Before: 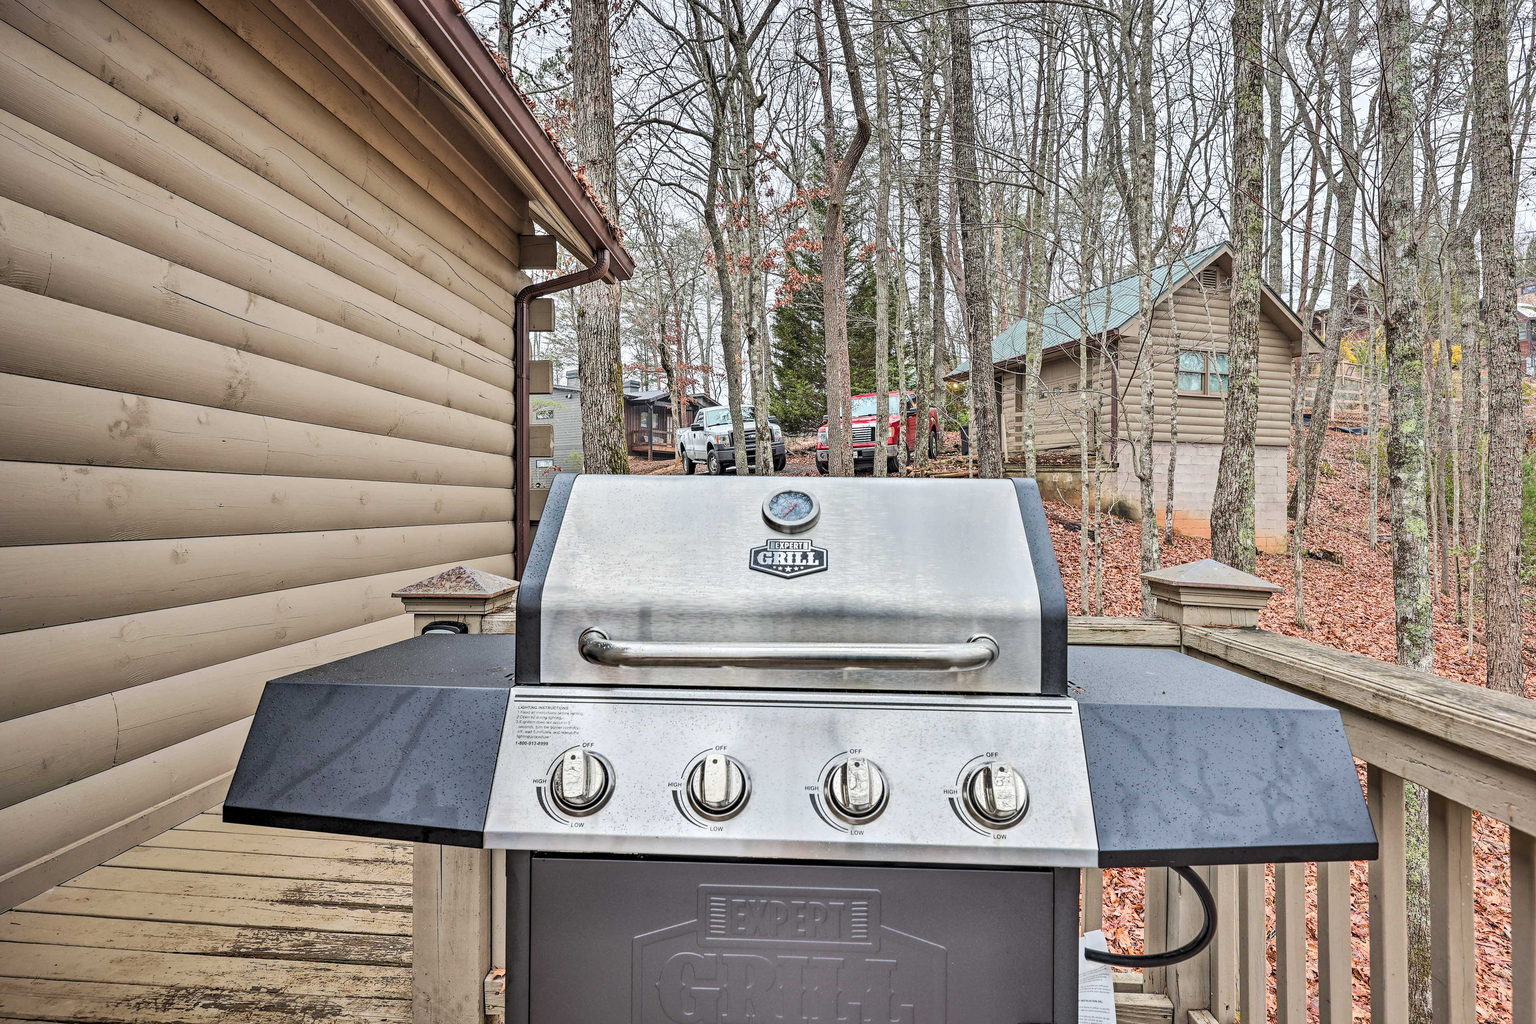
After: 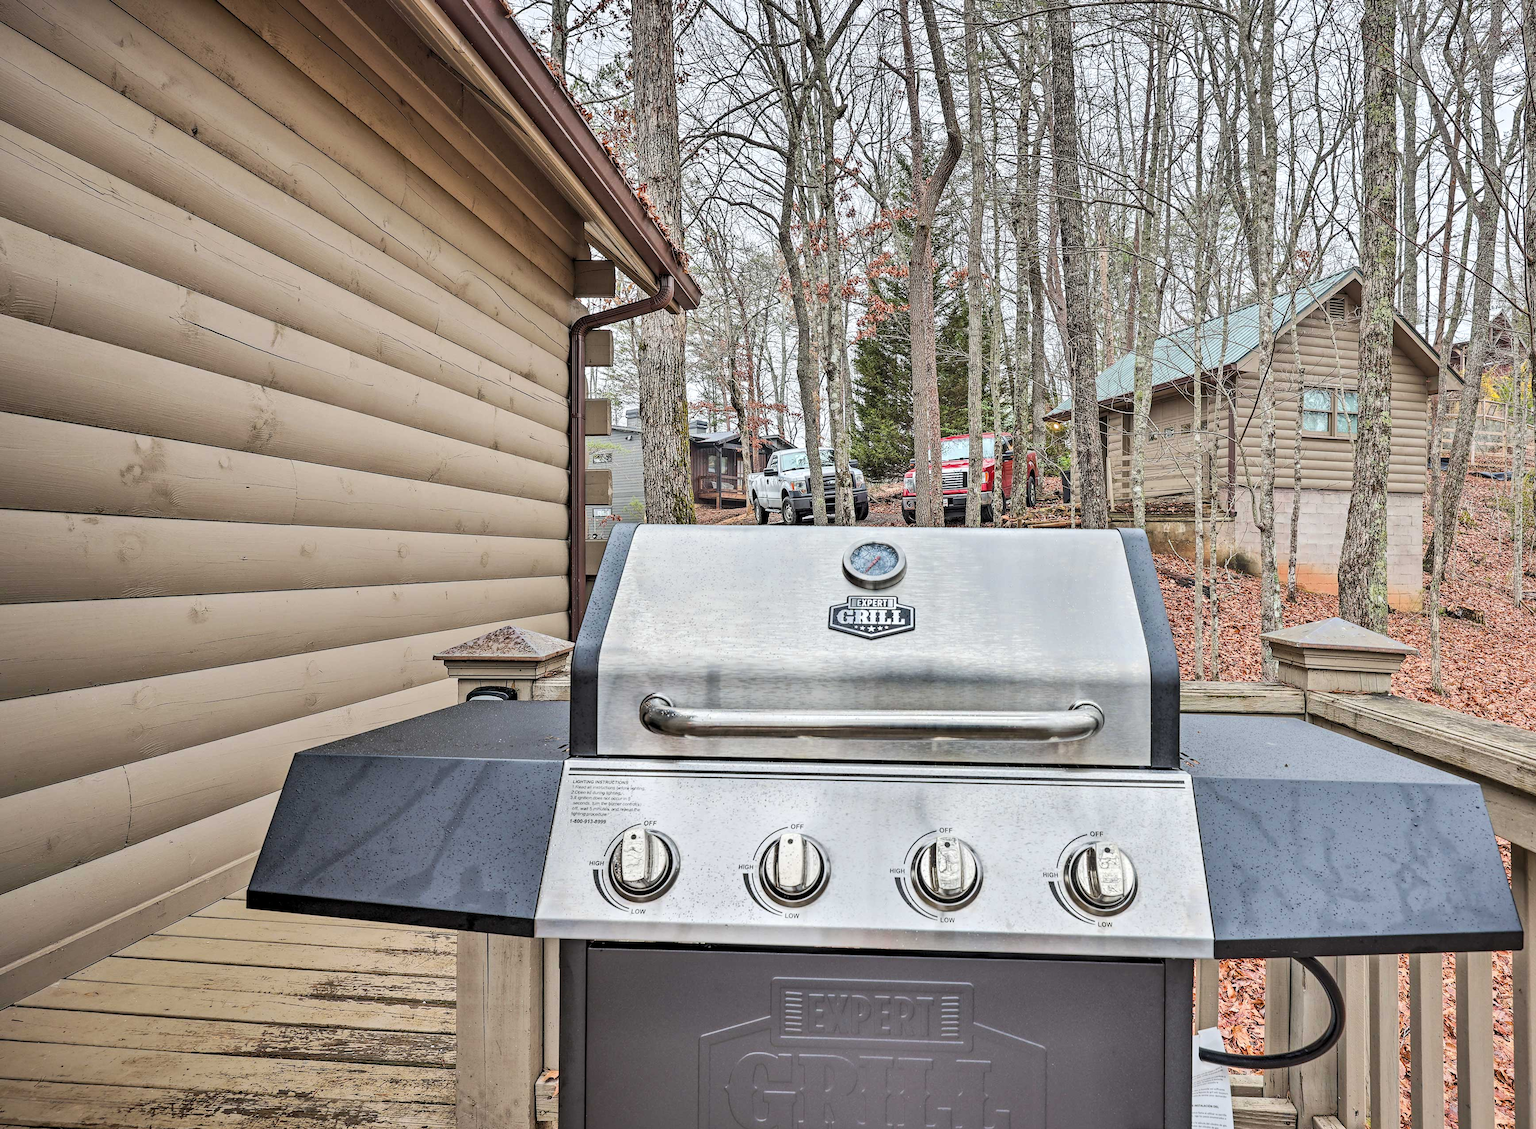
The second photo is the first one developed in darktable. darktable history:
crop: right 9.483%, bottom 0.028%
color zones: curves: ch0 [(0.25, 0.5) (0.463, 0.627) (0.484, 0.637) (0.75, 0.5)]
